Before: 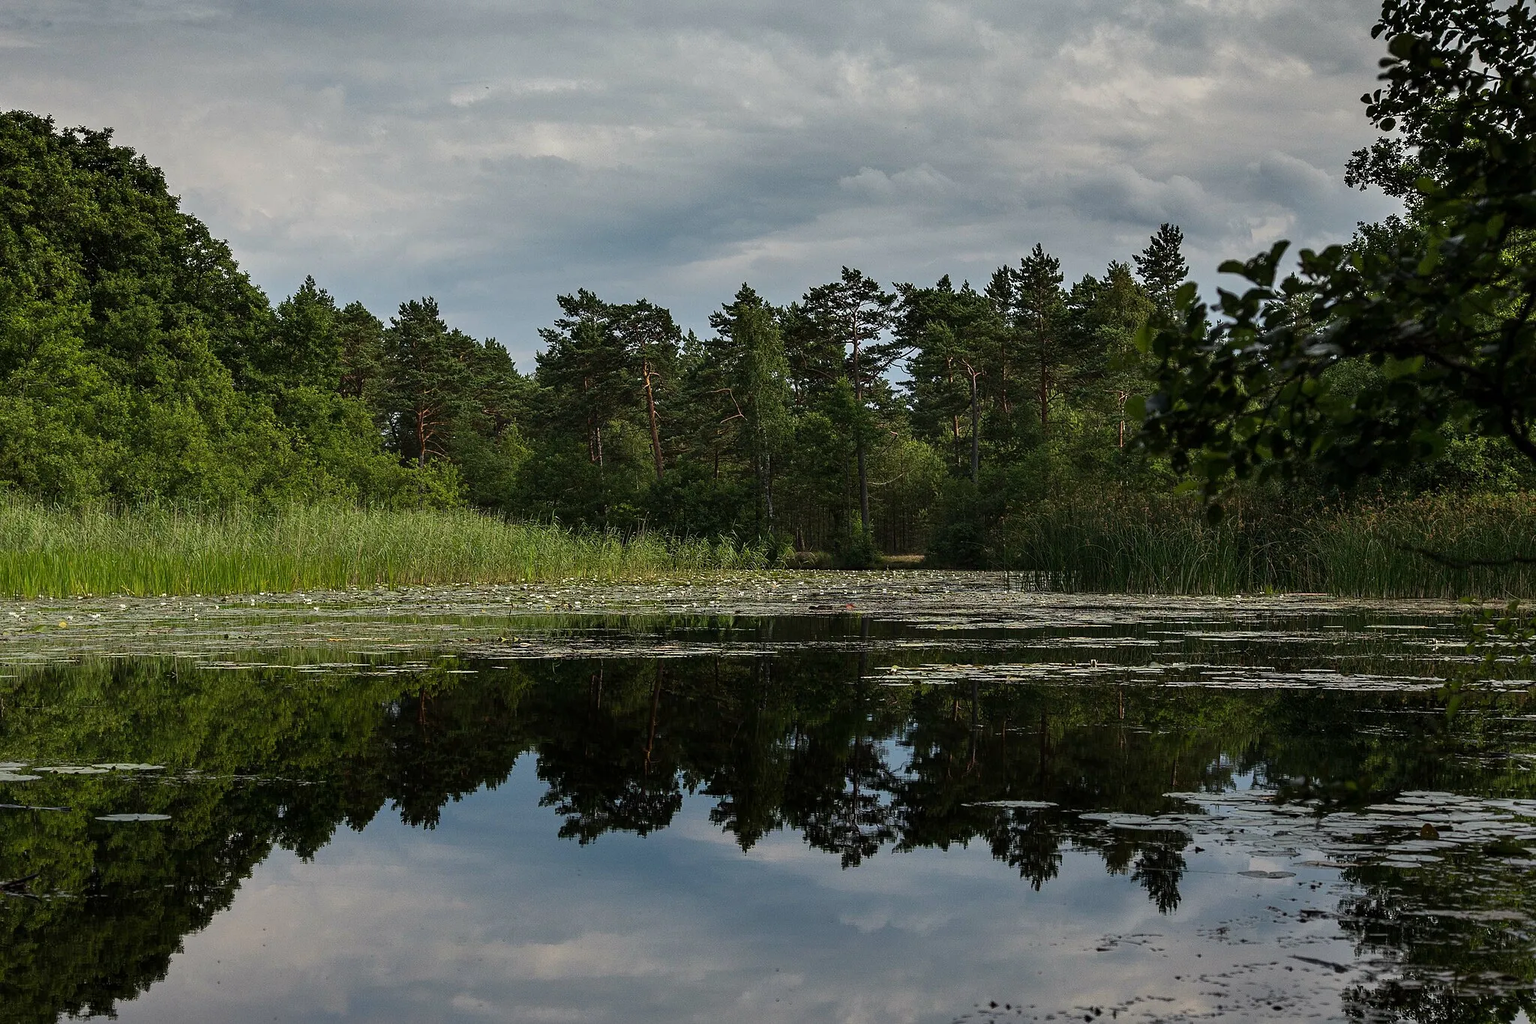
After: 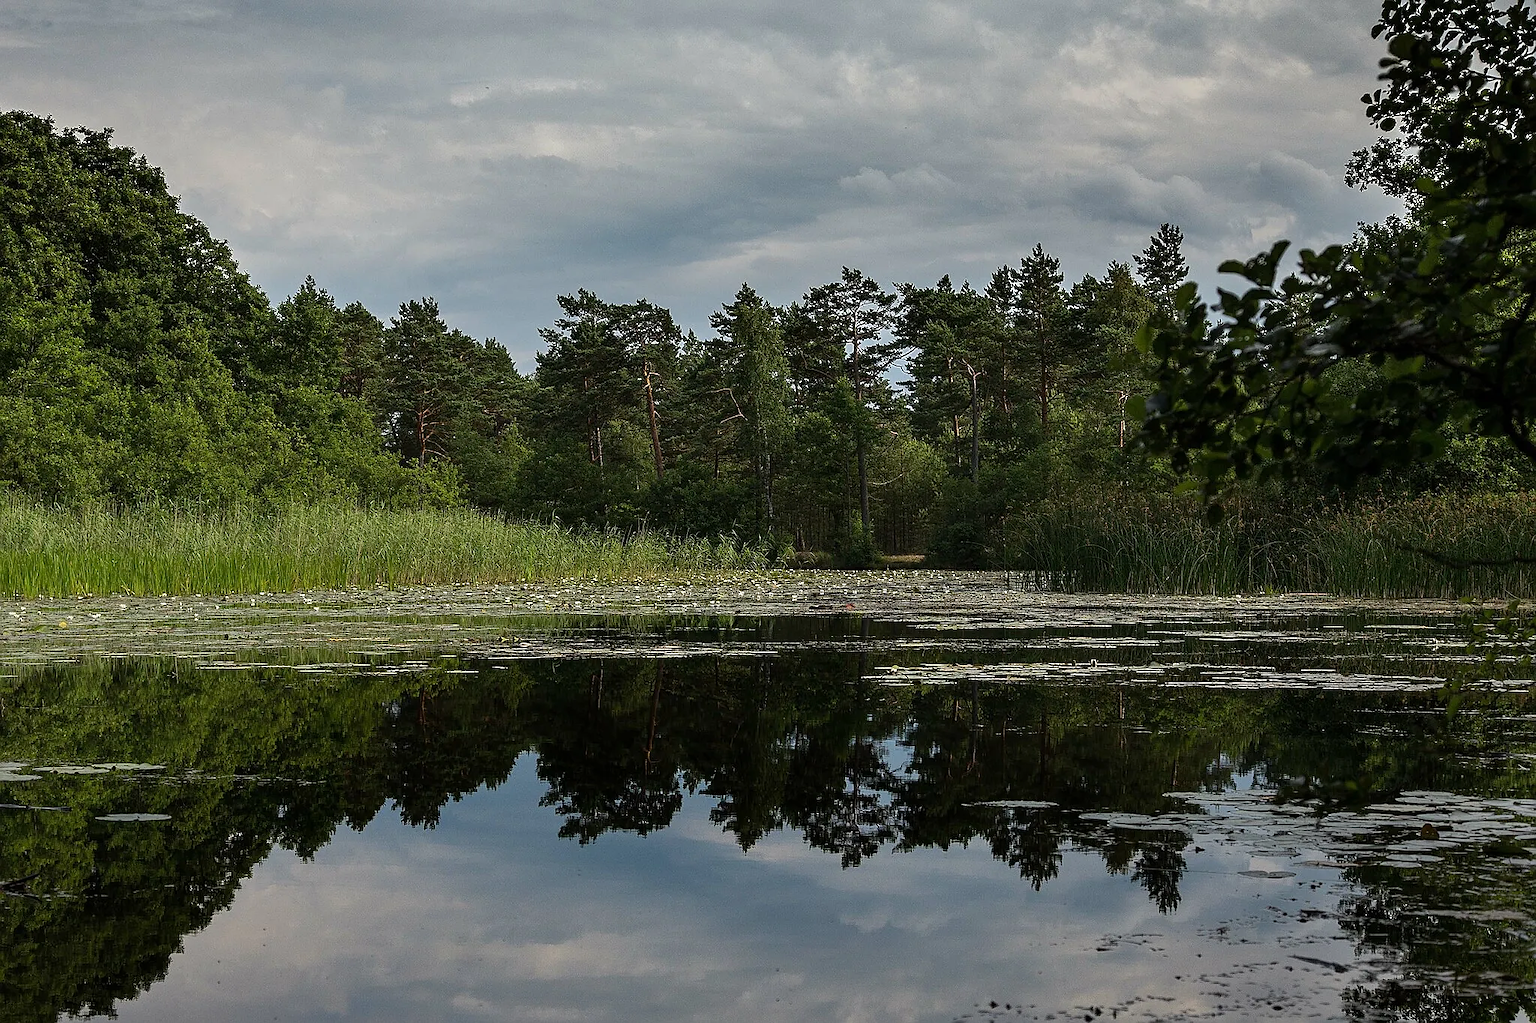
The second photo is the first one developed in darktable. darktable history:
sharpen: radius 0.981, amount 0.614
